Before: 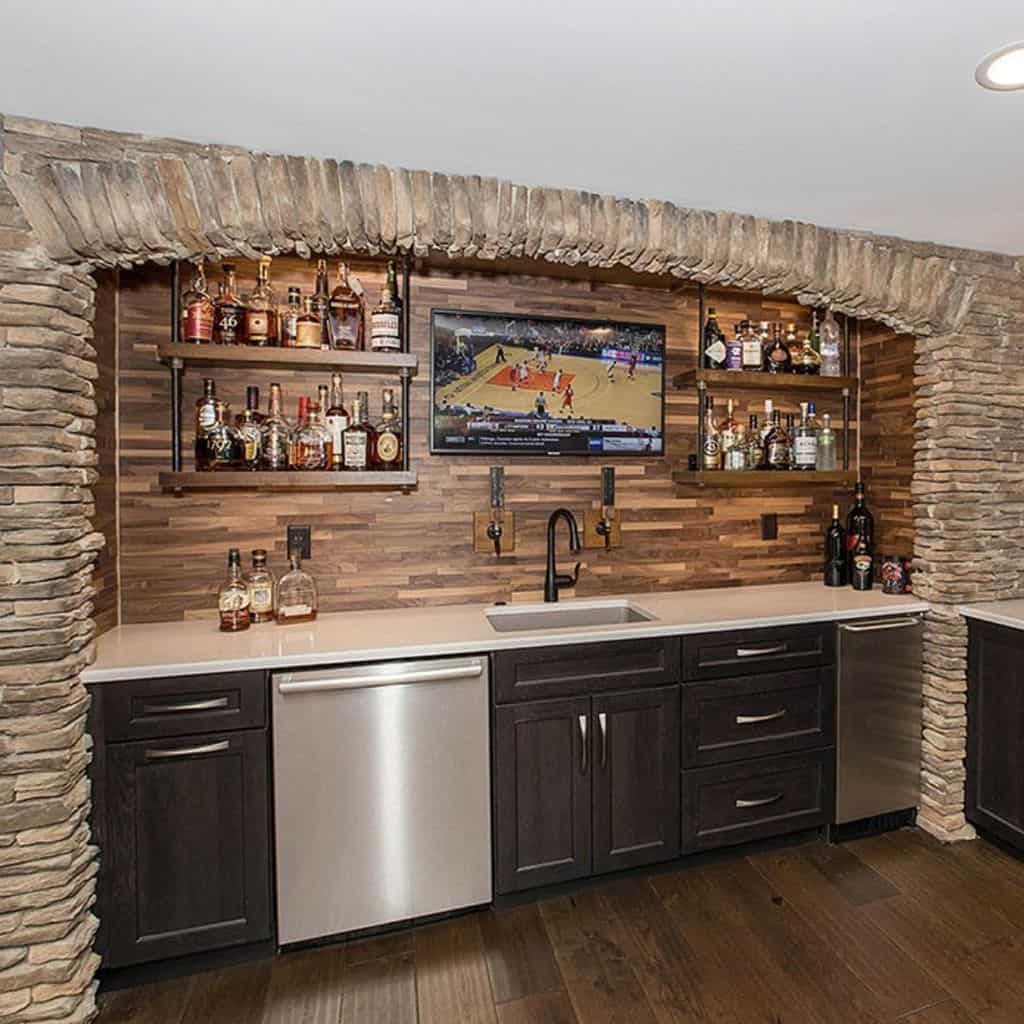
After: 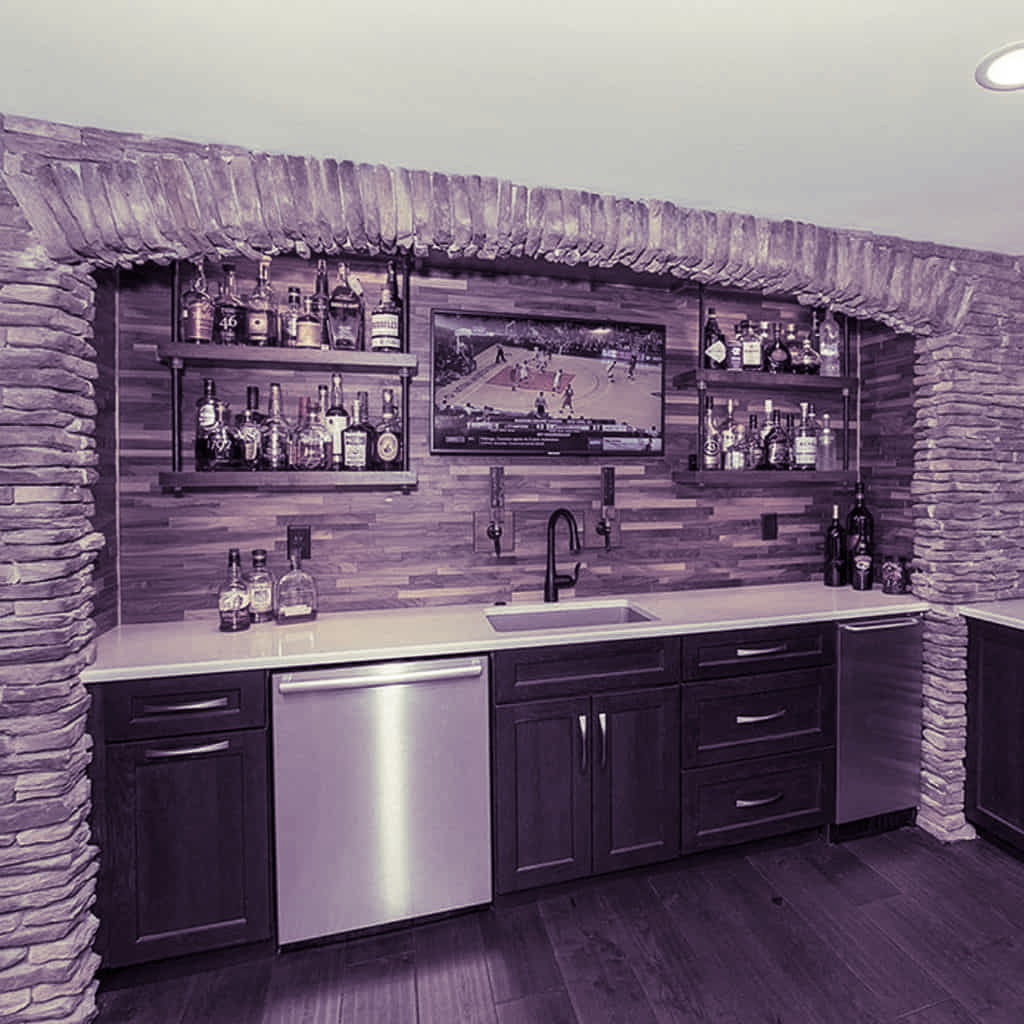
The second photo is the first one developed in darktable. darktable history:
split-toning: shadows › hue 266.4°, shadows › saturation 0.4, highlights › hue 61.2°, highlights › saturation 0.3, compress 0%
color balance rgb: linear chroma grading › global chroma -16.06%, perceptual saturation grading › global saturation -32.85%, global vibrance -23.56%
